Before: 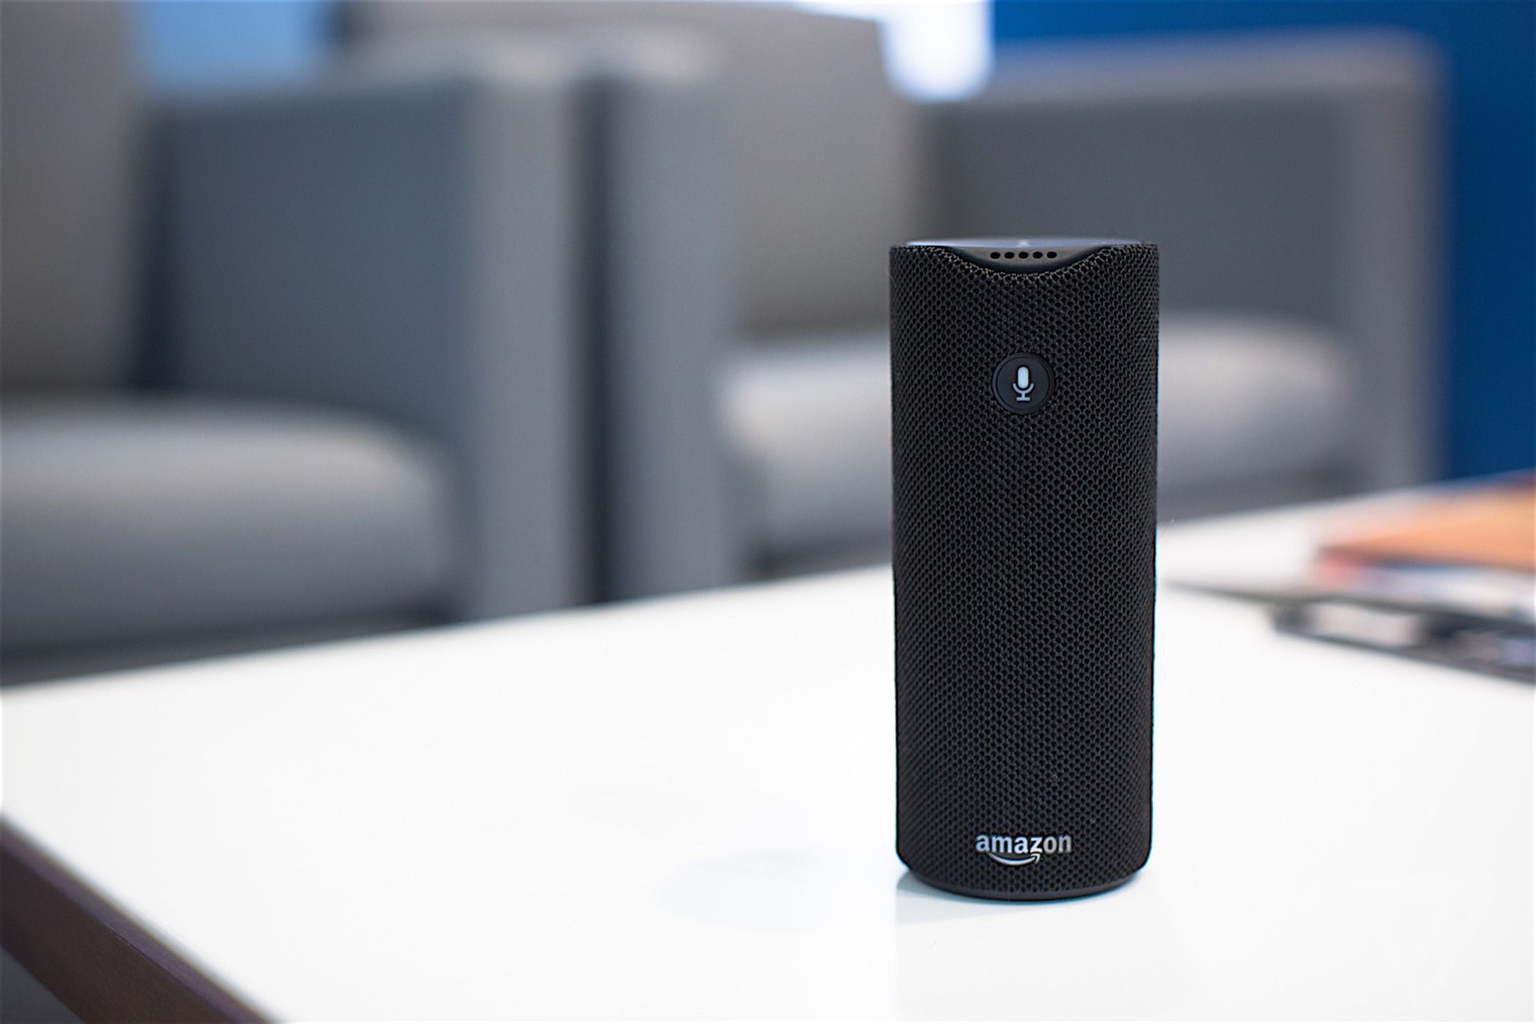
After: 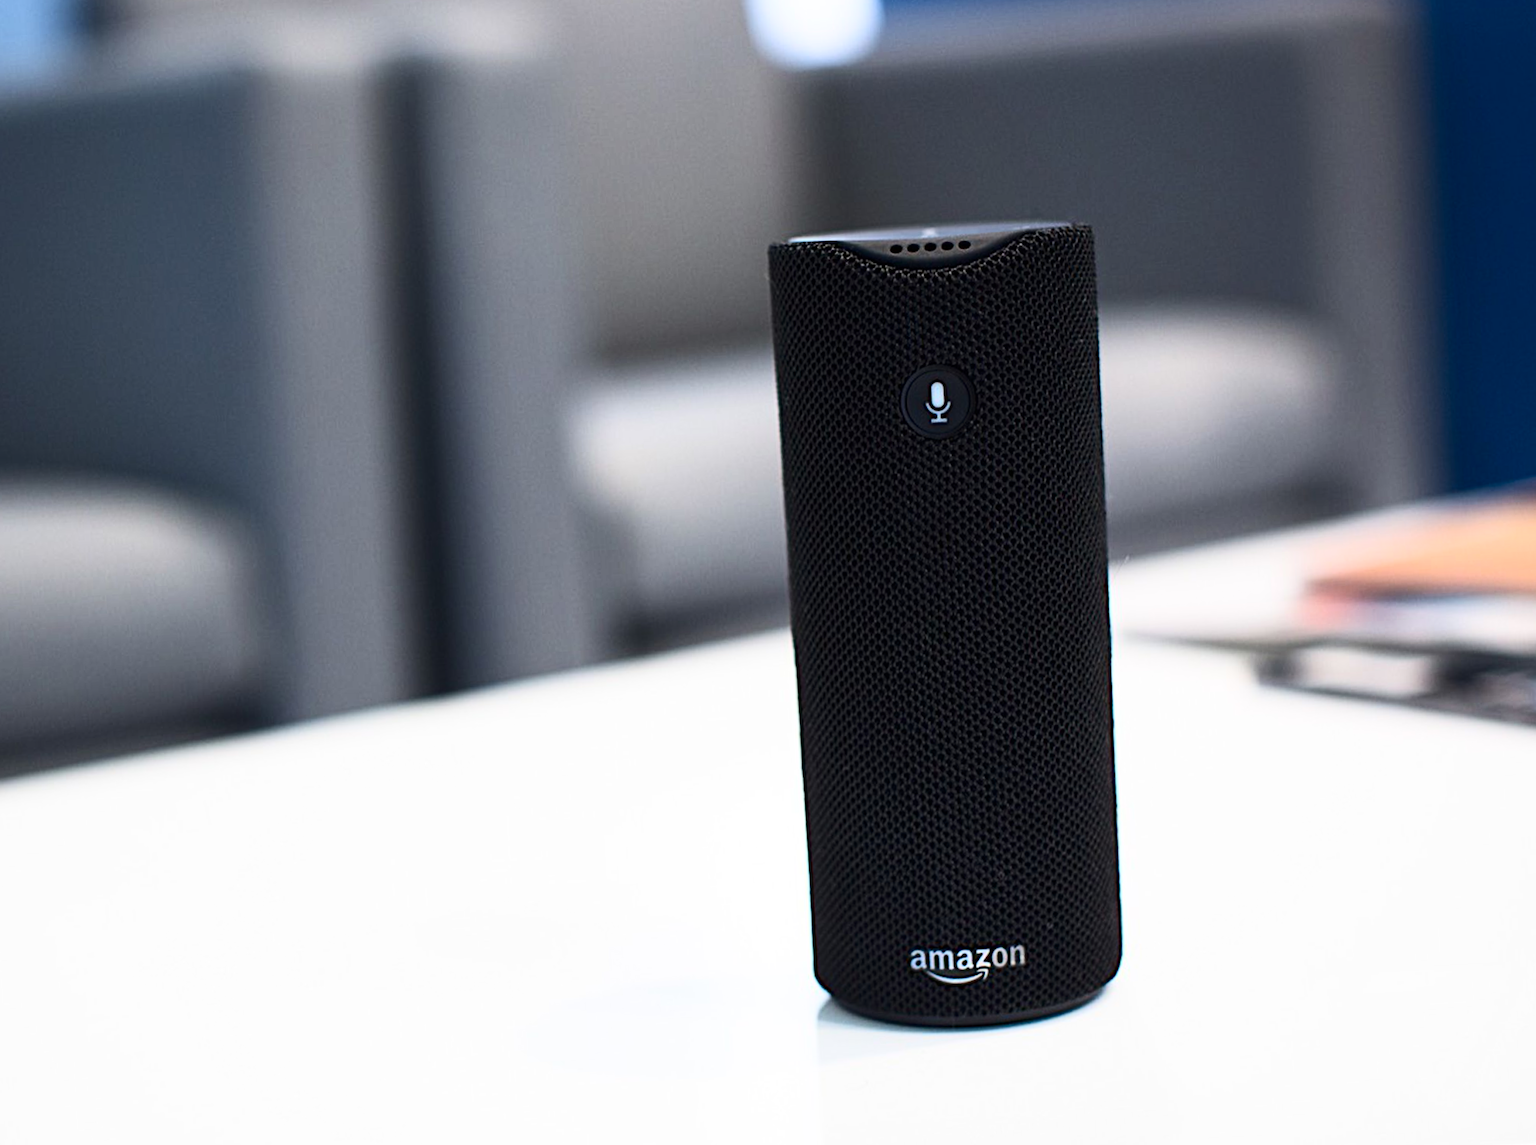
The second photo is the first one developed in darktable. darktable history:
crop and rotate: left 14.584%
contrast brightness saturation: contrast 0.28
rotate and perspective: rotation -3°, crop left 0.031, crop right 0.968, crop top 0.07, crop bottom 0.93
white balance: emerald 1
